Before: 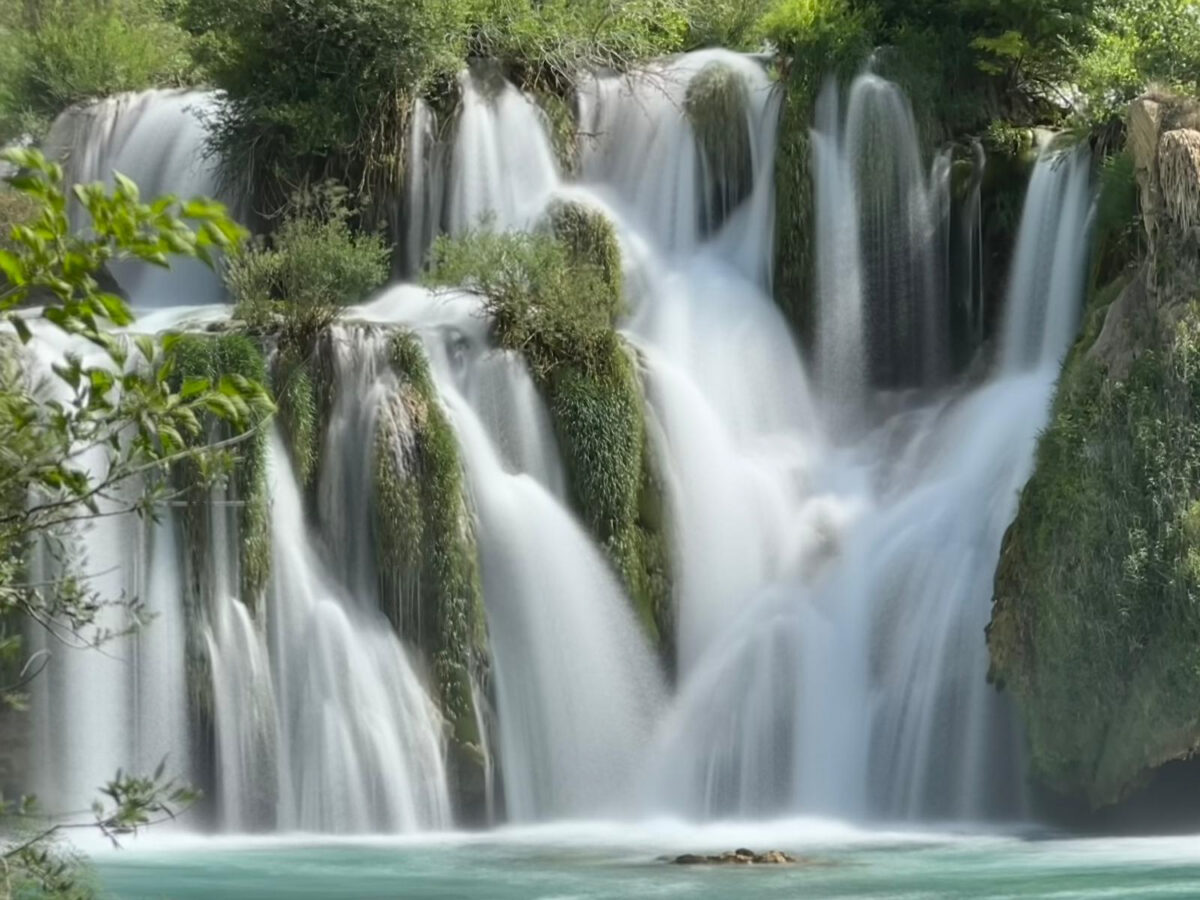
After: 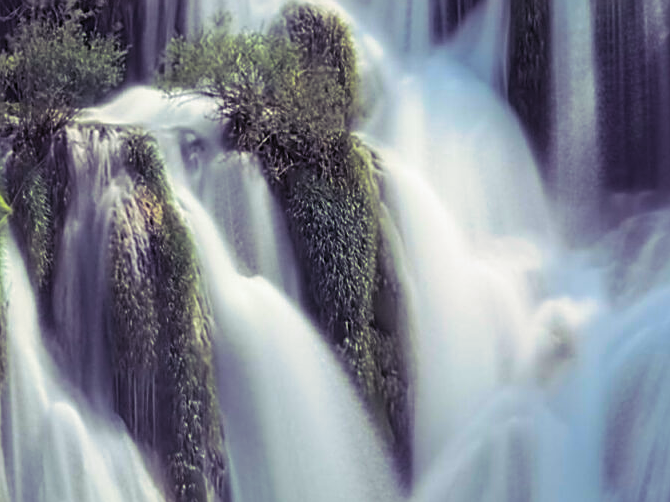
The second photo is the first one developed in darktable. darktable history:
sharpen: on, module defaults
color balance rgb: linear chroma grading › global chroma 15%, perceptual saturation grading › global saturation 30%
crop and rotate: left 22.13%, top 22.054%, right 22.026%, bottom 22.102%
color correction: saturation 1.1
split-toning: shadows › hue 255.6°, shadows › saturation 0.66, highlights › hue 43.2°, highlights › saturation 0.68, balance -50.1
